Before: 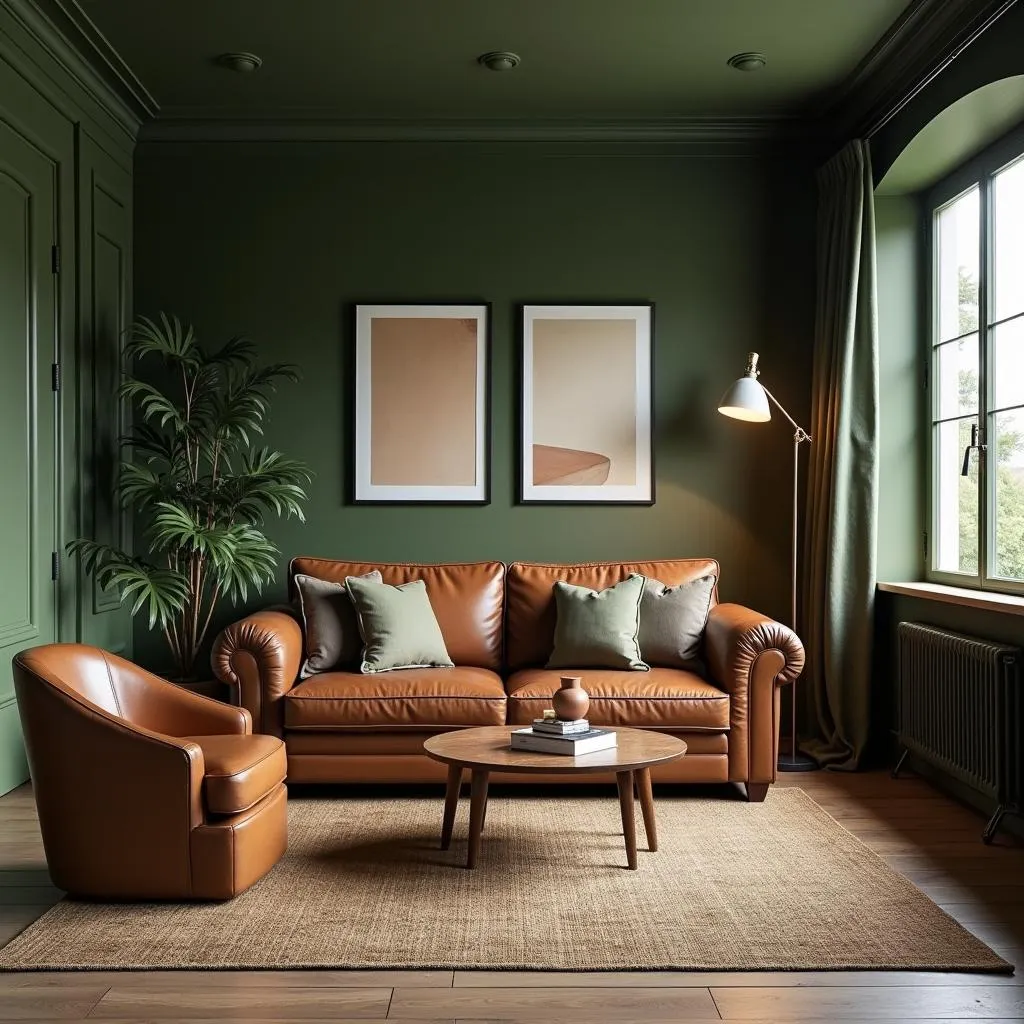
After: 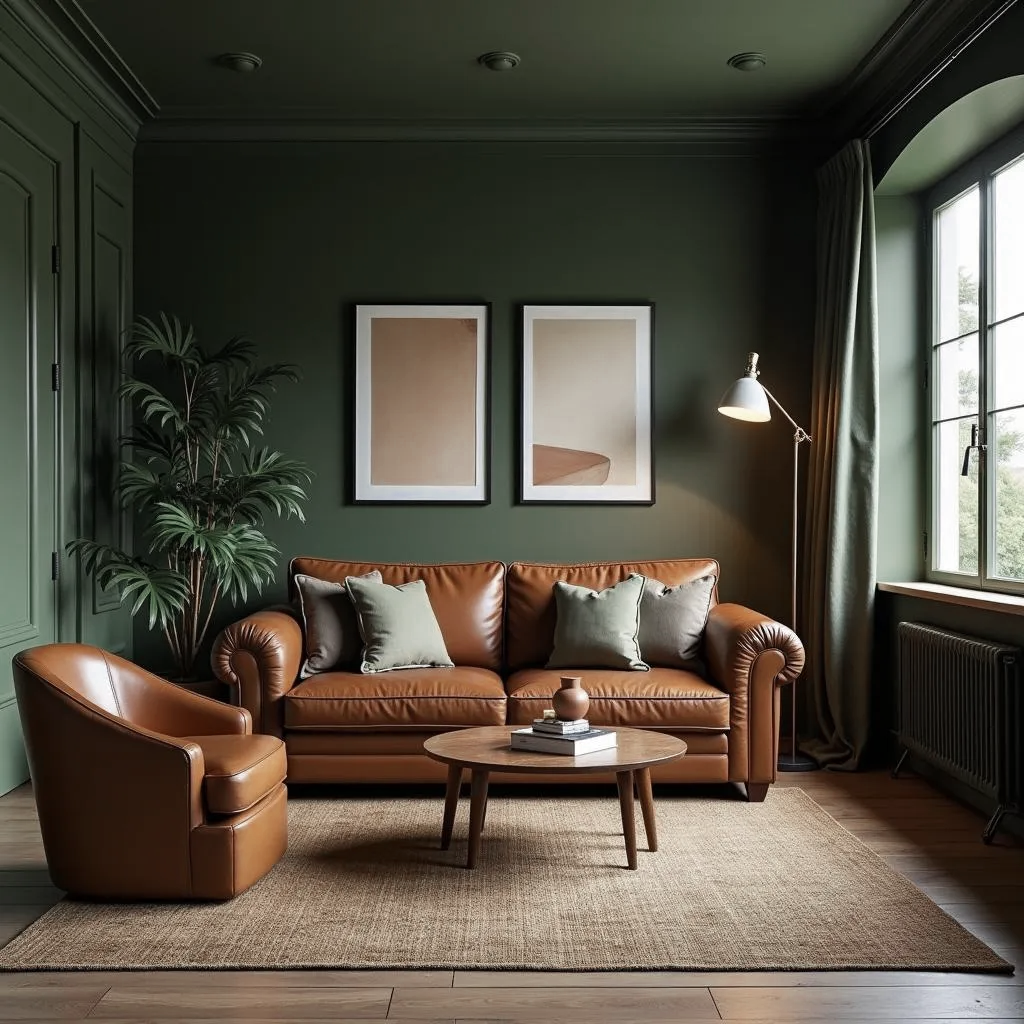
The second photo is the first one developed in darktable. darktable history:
color zones: curves: ch0 [(0, 0.5) (0.125, 0.4) (0.25, 0.5) (0.375, 0.4) (0.5, 0.4) (0.625, 0.35) (0.75, 0.35) (0.875, 0.5)]; ch1 [(0, 0.35) (0.125, 0.45) (0.25, 0.35) (0.375, 0.35) (0.5, 0.35) (0.625, 0.35) (0.75, 0.45) (0.875, 0.35)]; ch2 [(0, 0.6) (0.125, 0.5) (0.25, 0.5) (0.375, 0.6) (0.5, 0.6) (0.625, 0.5) (0.75, 0.5) (0.875, 0.5)]
contrast brightness saturation: contrast 0.008, saturation -0.052
